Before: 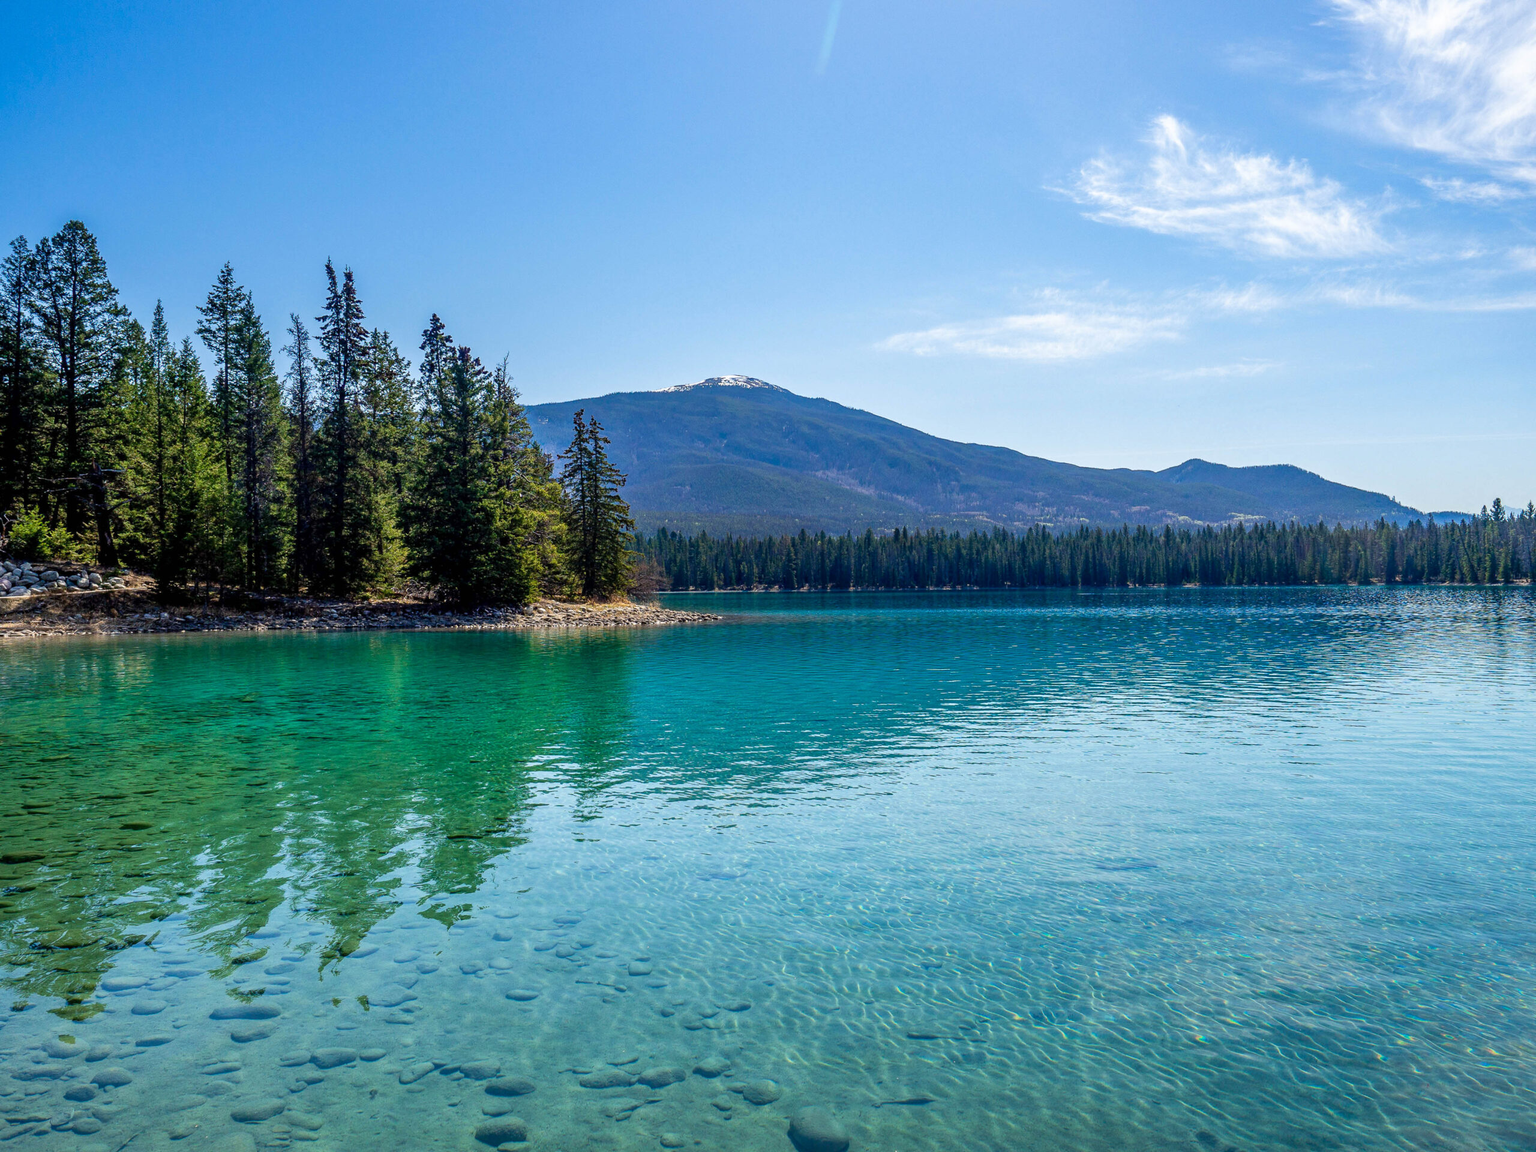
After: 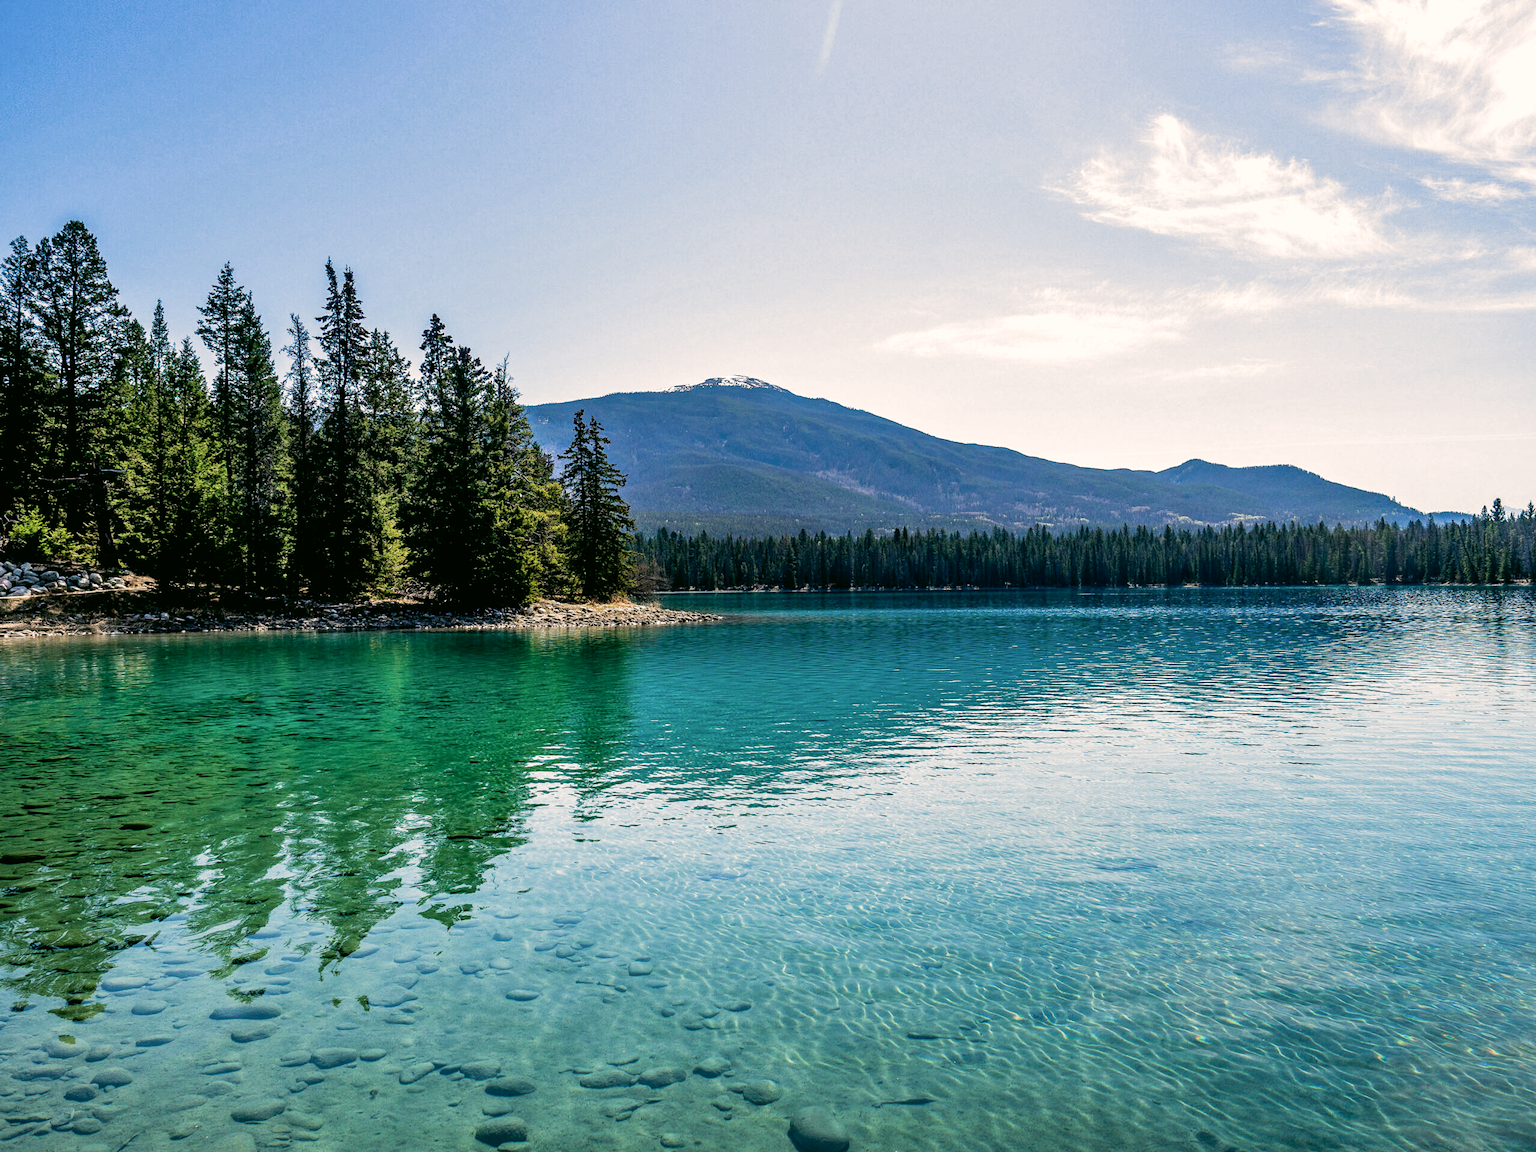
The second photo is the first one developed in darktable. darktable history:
color correction: highlights a* 4.02, highlights b* 4.98, shadows a* -7.55, shadows b* 4.98
shadows and highlights: shadows 37.27, highlights -28.18, soften with gaussian
filmic rgb: black relative exposure -8.2 EV, white relative exposure 2.2 EV, threshold 3 EV, hardness 7.11, latitude 75%, contrast 1.325, highlights saturation mix -2%, shadows ↔ highlights balance 30%, preserve chrominance RGB euclidean norm, color science v5 (2021), contrast in shadows safe, contrast in highlights safe, enable highlight reconstruction true
